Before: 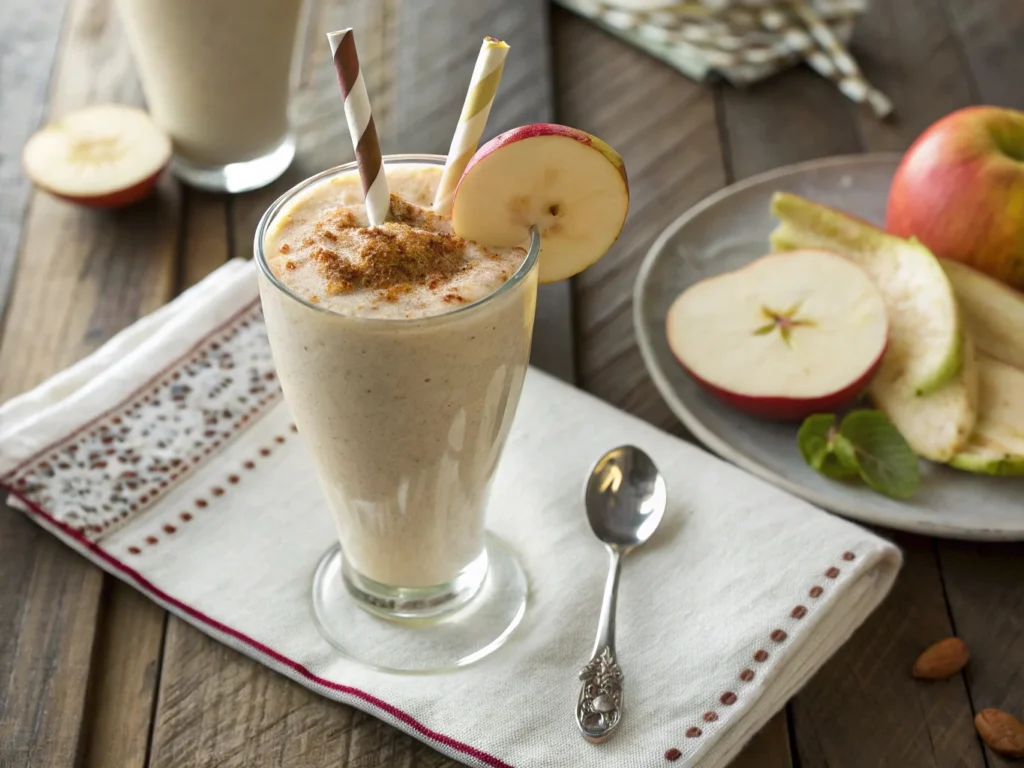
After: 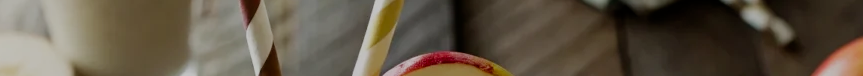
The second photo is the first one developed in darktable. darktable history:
filmic rgb: middle gray luminance 29%, black relative exposure -10.3 EV, white relative exposure 5.5 EV, threshold 6 EV, target black luminance 0%, hardness 3.95, latitude 2.04%, contrast 1.132, highlights saturation mix 5%, shadows ↔ highlights balance 15.11%, preserve chrominance no, color science v3 (2019), use custom middle-gray values true, iterations of high-quality reconstruction 0, enable highlight reconstruction true
crop and rotate: left 9.644%, top 9.491%, right 6.021%, bottom 80.509%
